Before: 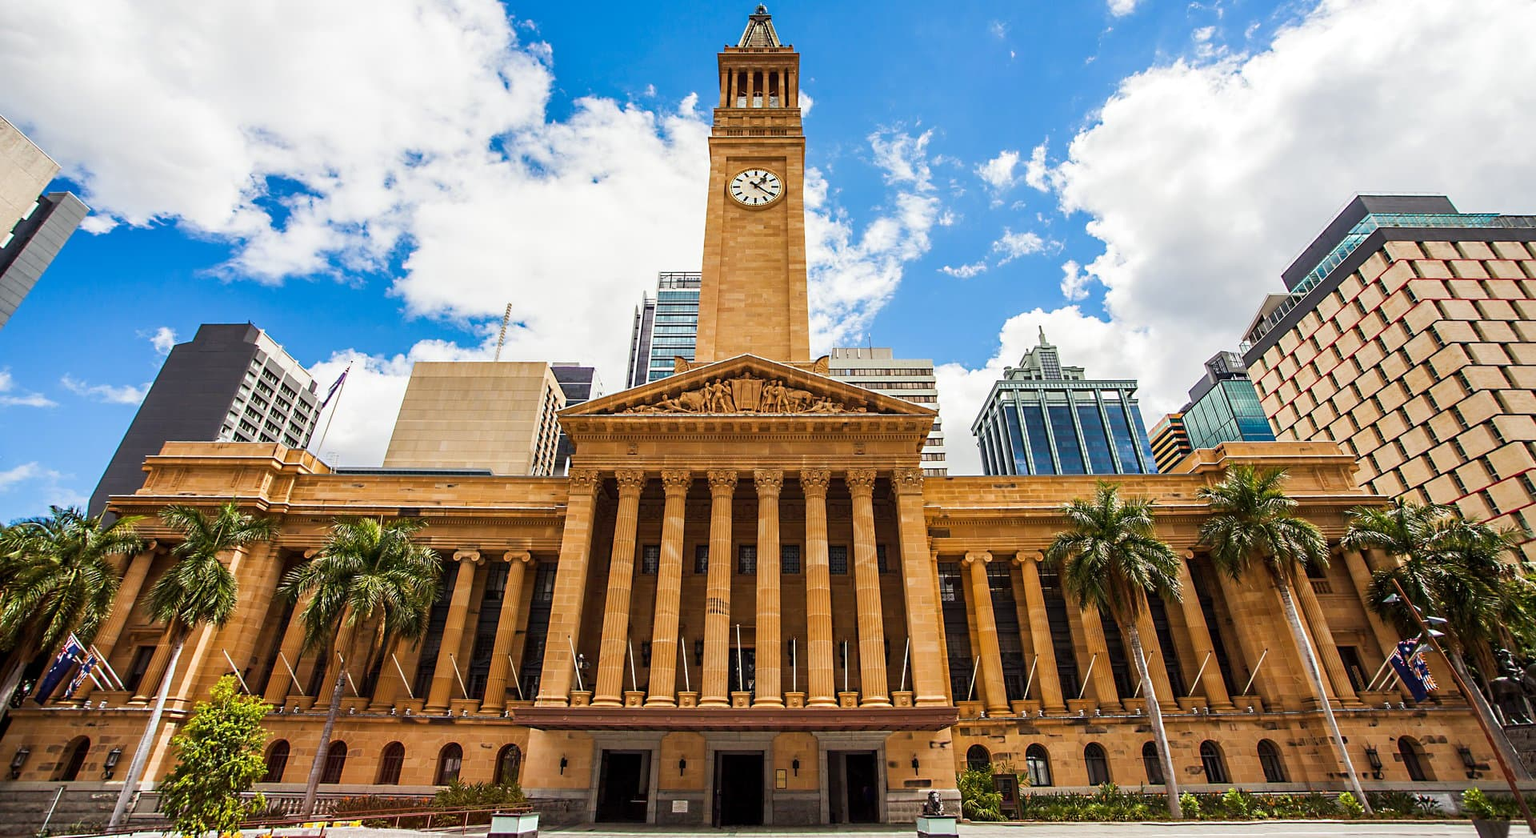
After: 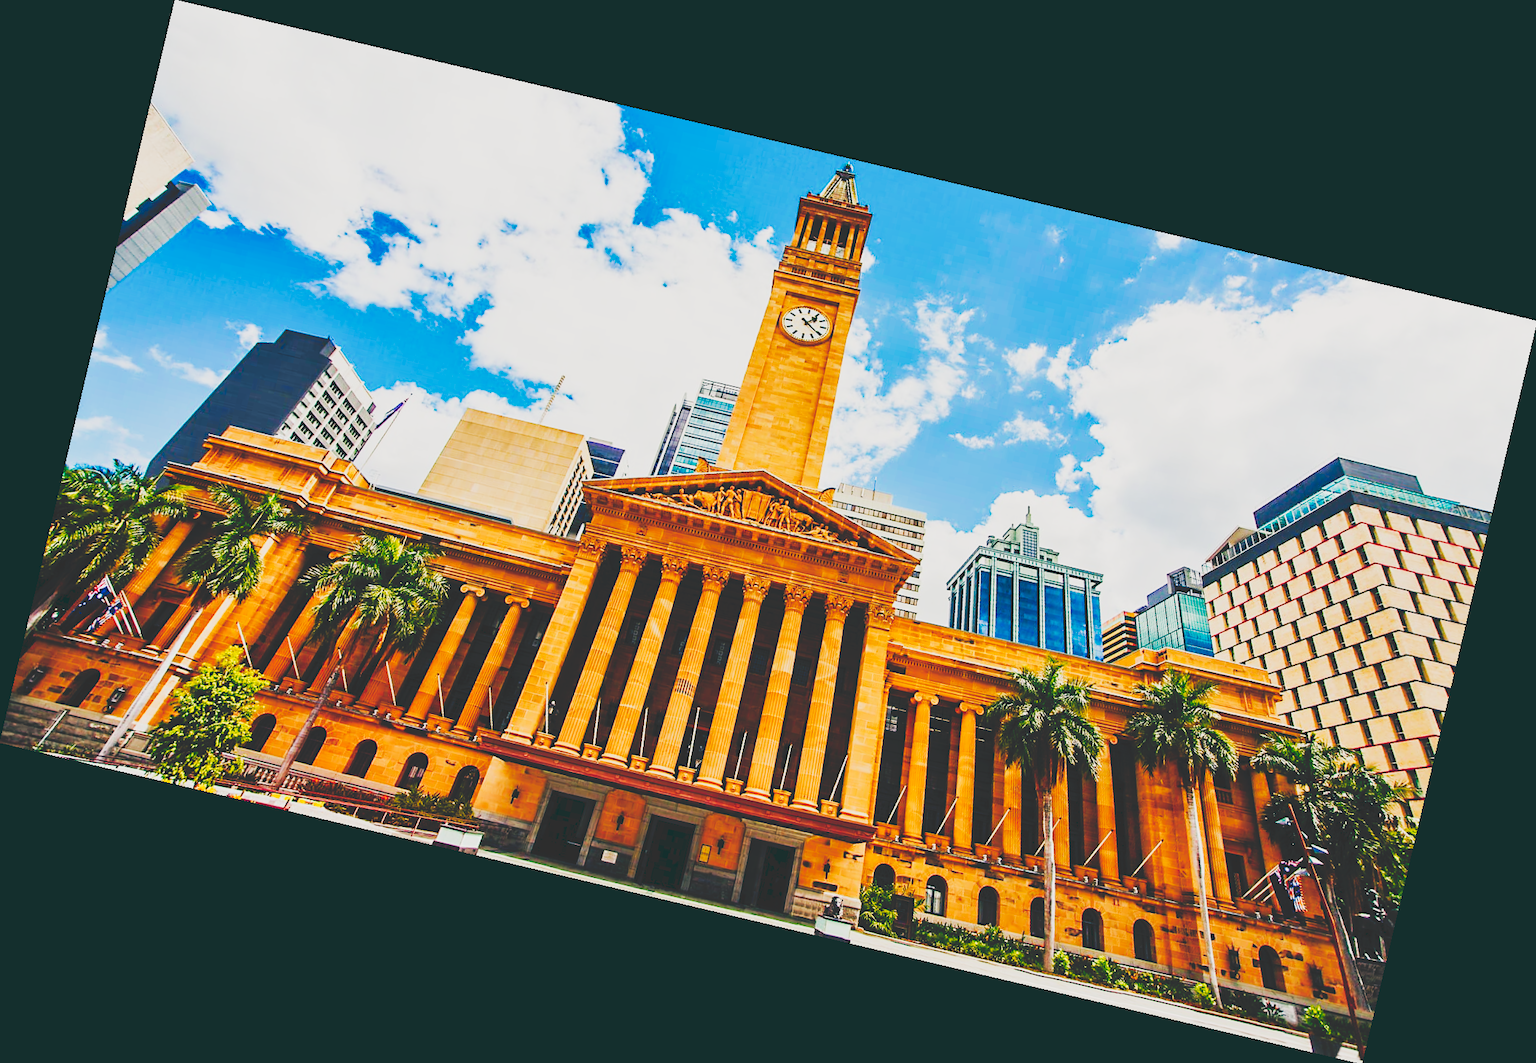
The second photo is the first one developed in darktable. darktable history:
contrast brightness saturation: saturation -0.05
tone equalizer: -8 EV 1 EV, -7 EV 1 EV, -6 EV 1 EV, -5 EV 1 EV, -4 EV 1 EV, -3 EV 0.75 EV, -2 EV 0.5 EV, -1 EV 0.25 EV
filmic rgb: black relative exposure -7.65 EV, white relative exposure 4.56 EV, hardness 3.61
color balance rgb: shadows lift › chroma 1%, shadows lift › hue 240.84°, highlights gain › chroma 2%, highlights gain › hue 73.2°, global offset › luminance -0.5%, perceptual saturation grading › global saturation 20%, perceptual saturation grading › highlights -25%, perceptual saturation grading › shadows 50%, global vibrance 25.26%
color balance: lift [1.016, 0.983, 1, 1.017], gamma [0.958, 1, 1, 1], gain [0.981, 1.007, 0.993, 1.002], input saturation 118.26%, contrast 13.43%, contrast fulcrum 21.62%, output saturation 82.76%
tone curve: curves: ch0 [(0, 0) (0.003, 0.184) (0.011, 0.184) (0.025, 0.189) (0.044, 0.192) (0.069, 0.194) (0.1, 0.2) (0.136, 0.202) (0.177, 0.206) (0.224, 0.214) (0.277, 0.243) (0.335, 0.297) (0.399, 0.39) (0.468, 0.508) (0.543, 0.653) (0.623, 0.754) (0.709, 0.834) (0.801, 0.887) (0.898, 0.925) (1, 1)], preserve colors none
rotate and perspective: rotation 13.27°, automatic cropping off
